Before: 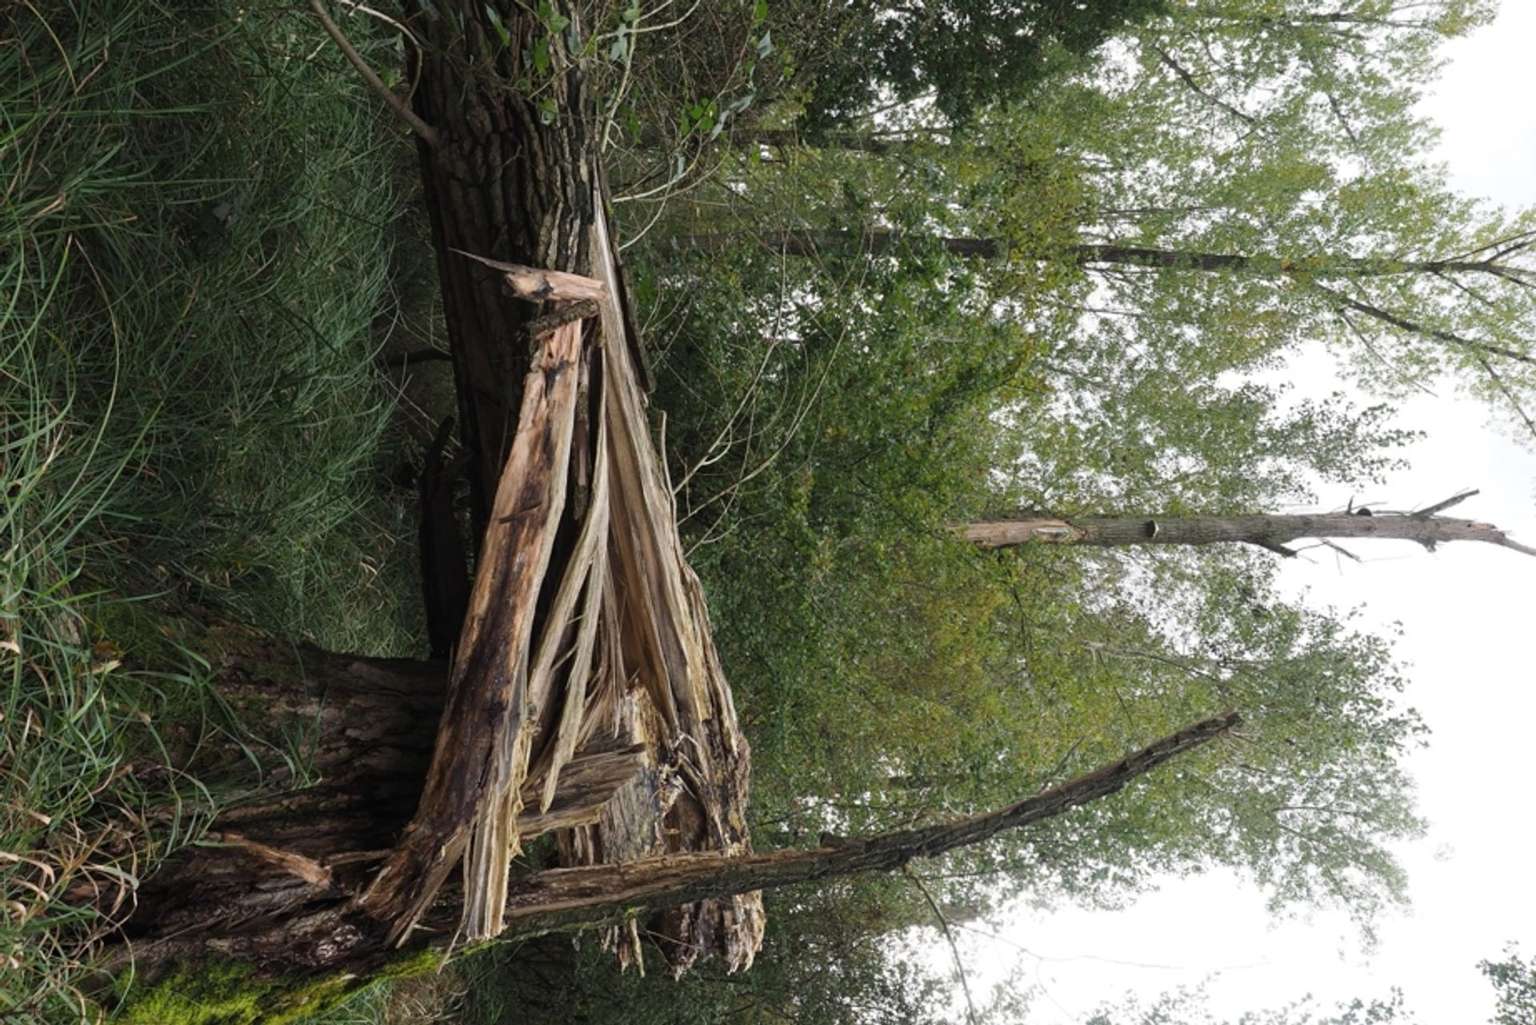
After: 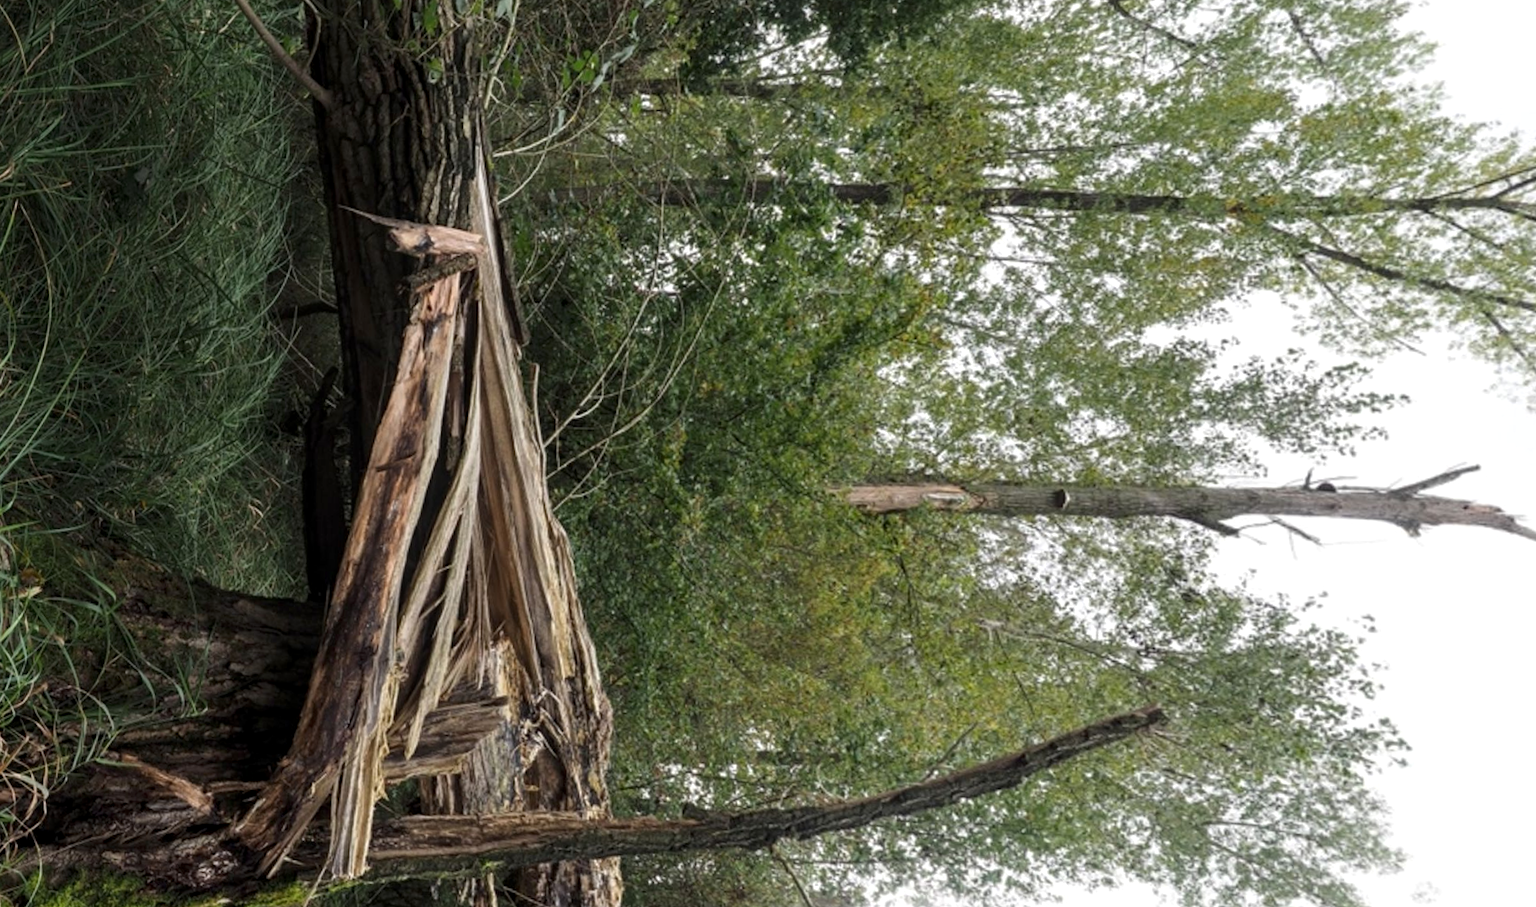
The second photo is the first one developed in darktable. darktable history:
crop and rotate: left 1.774%, right 0.633%, bottom 1.28%
local contrast: on, module defaults
rotate and perspective: rotation 1.69°, lens shift (vertical) -0.023, lens shift (horizontal) -0.291, crop left 0.025, crop right 0.988, crop top 0.092, crop bottom 0.842
